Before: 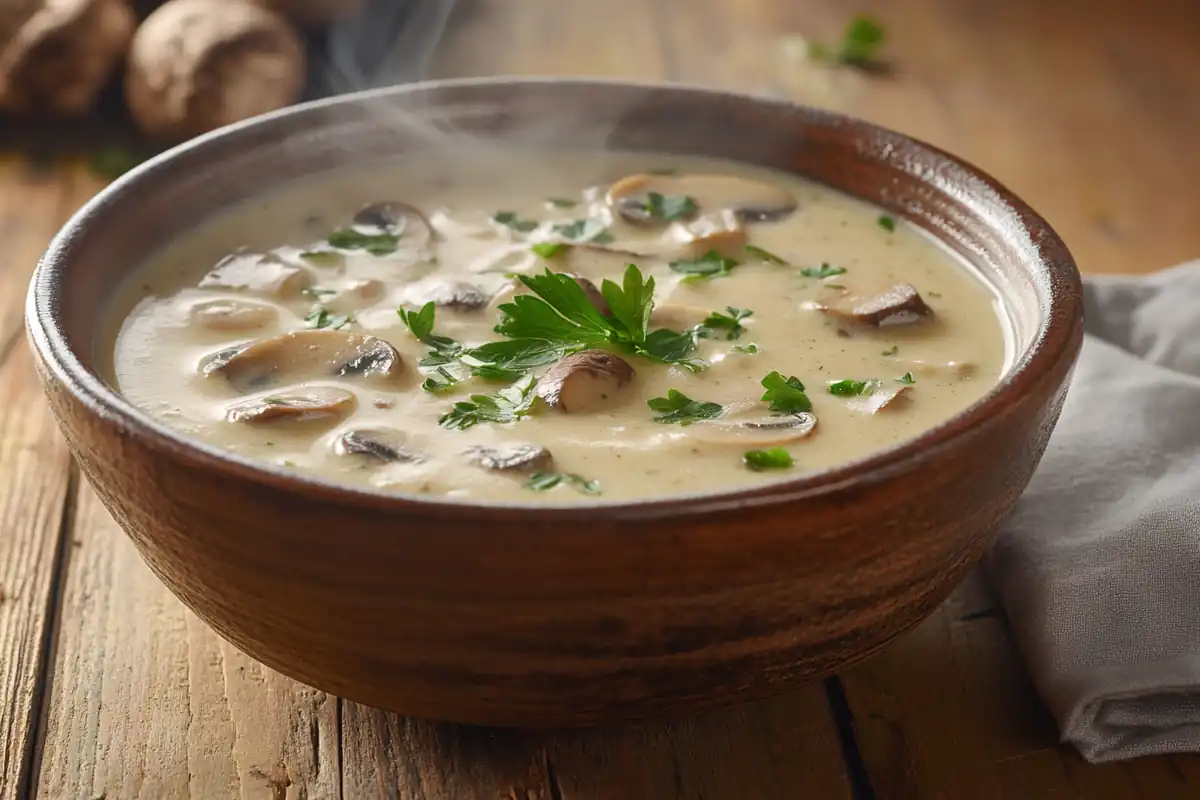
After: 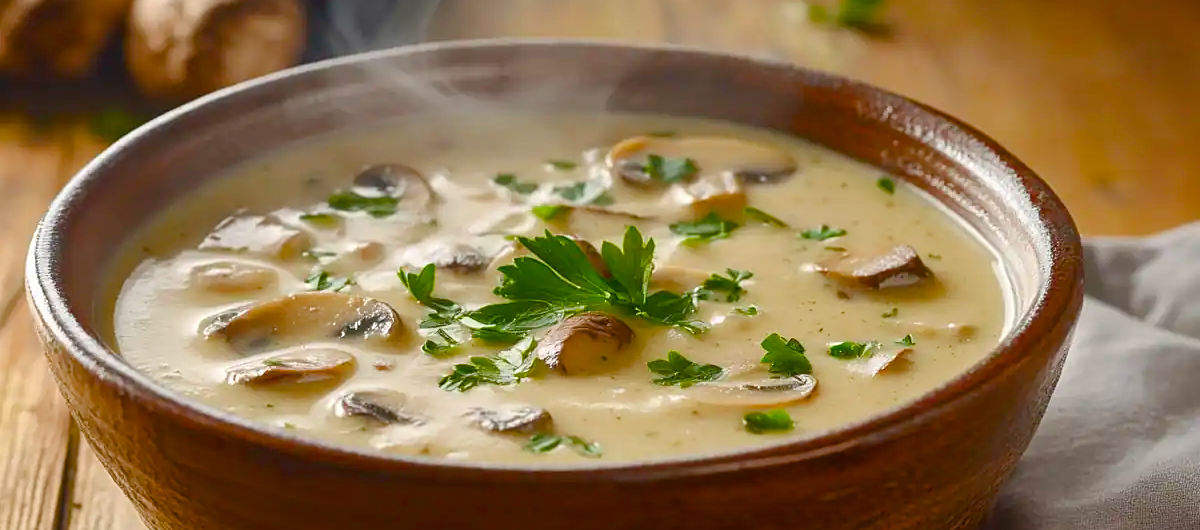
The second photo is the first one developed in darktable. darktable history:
sharpen: amount 0.214
crop and rotate: top 4.873%, bottom 28.841%
color balance rgb: linear chroma grading › global chroma 14.43%, perceptual saturation grading › global saturation -0.02%, perceptual saturation grading › mid-tones 6.269%, perceptual saturation grading › shadows 72.322%, global vibrance 9.79%
